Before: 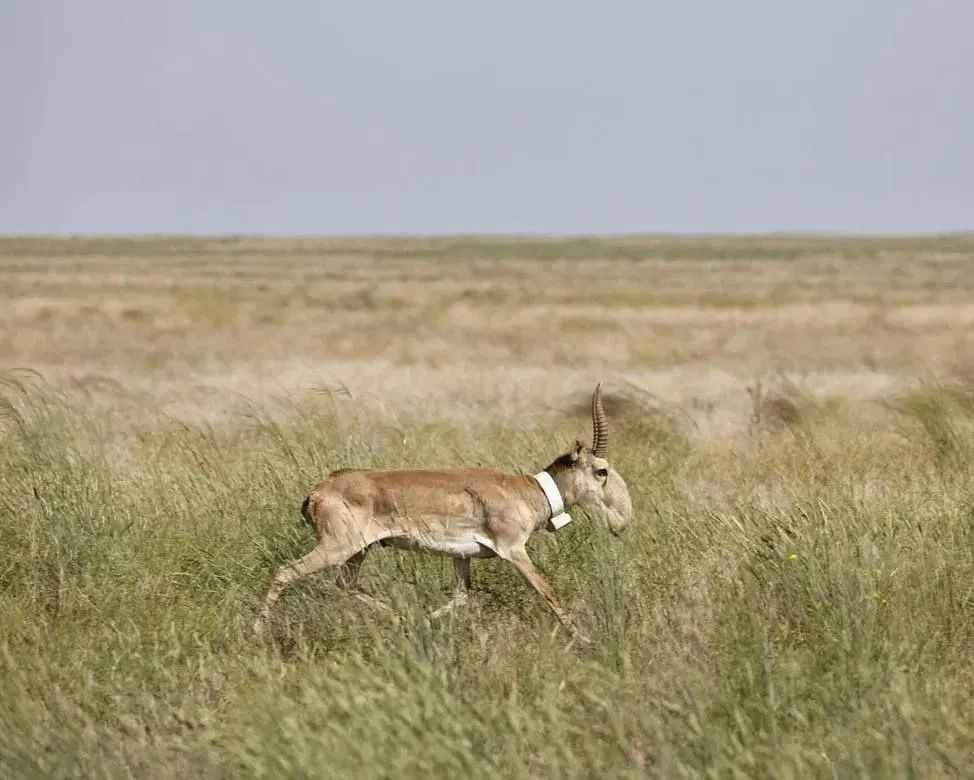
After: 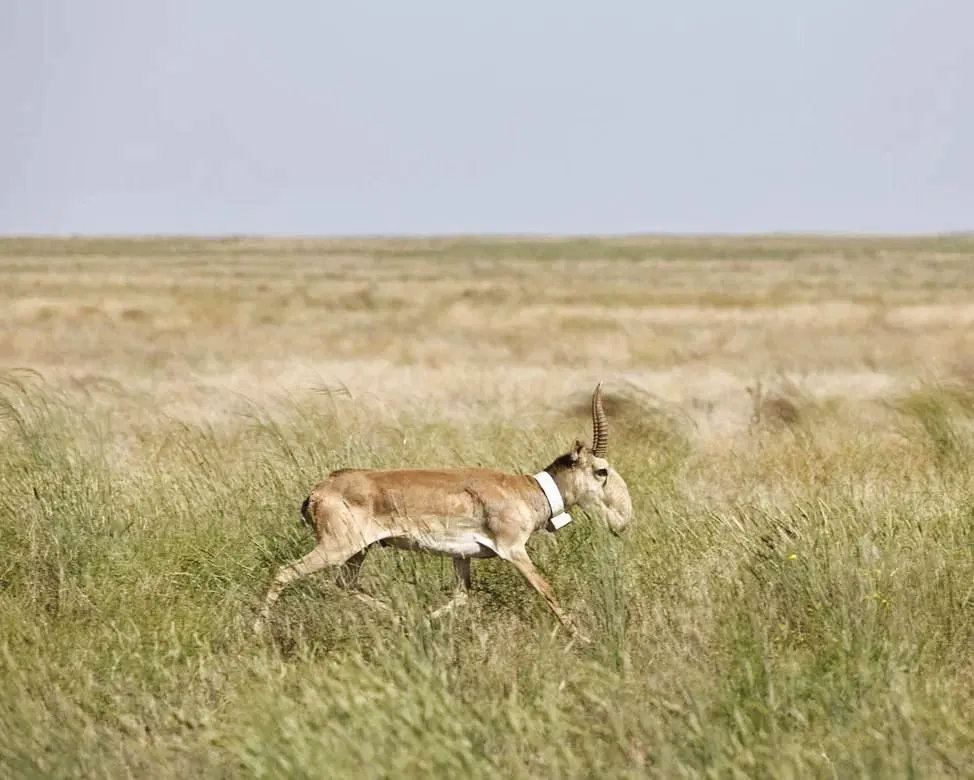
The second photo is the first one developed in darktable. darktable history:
tone curve: curves: ch0 [(0, 0) (0.003, 0.019) (0.011, 0.022) (0.025, 0.03) (0.044, 0.049) (0.069, 0.08) (0.1, 0.111) (0.136, 0.144) (0.177, 0.189) (0.224, 0.23) (0.277, 0.285) (0.335, 0.356) (0.399, 0.428) (0.468, 0.511) (0.543, 0.597) (0.623, 0.682) (0.709, 0.773) (0.801, 0.865) (0.898, 0.945) (1, 1)], preserve colors none
